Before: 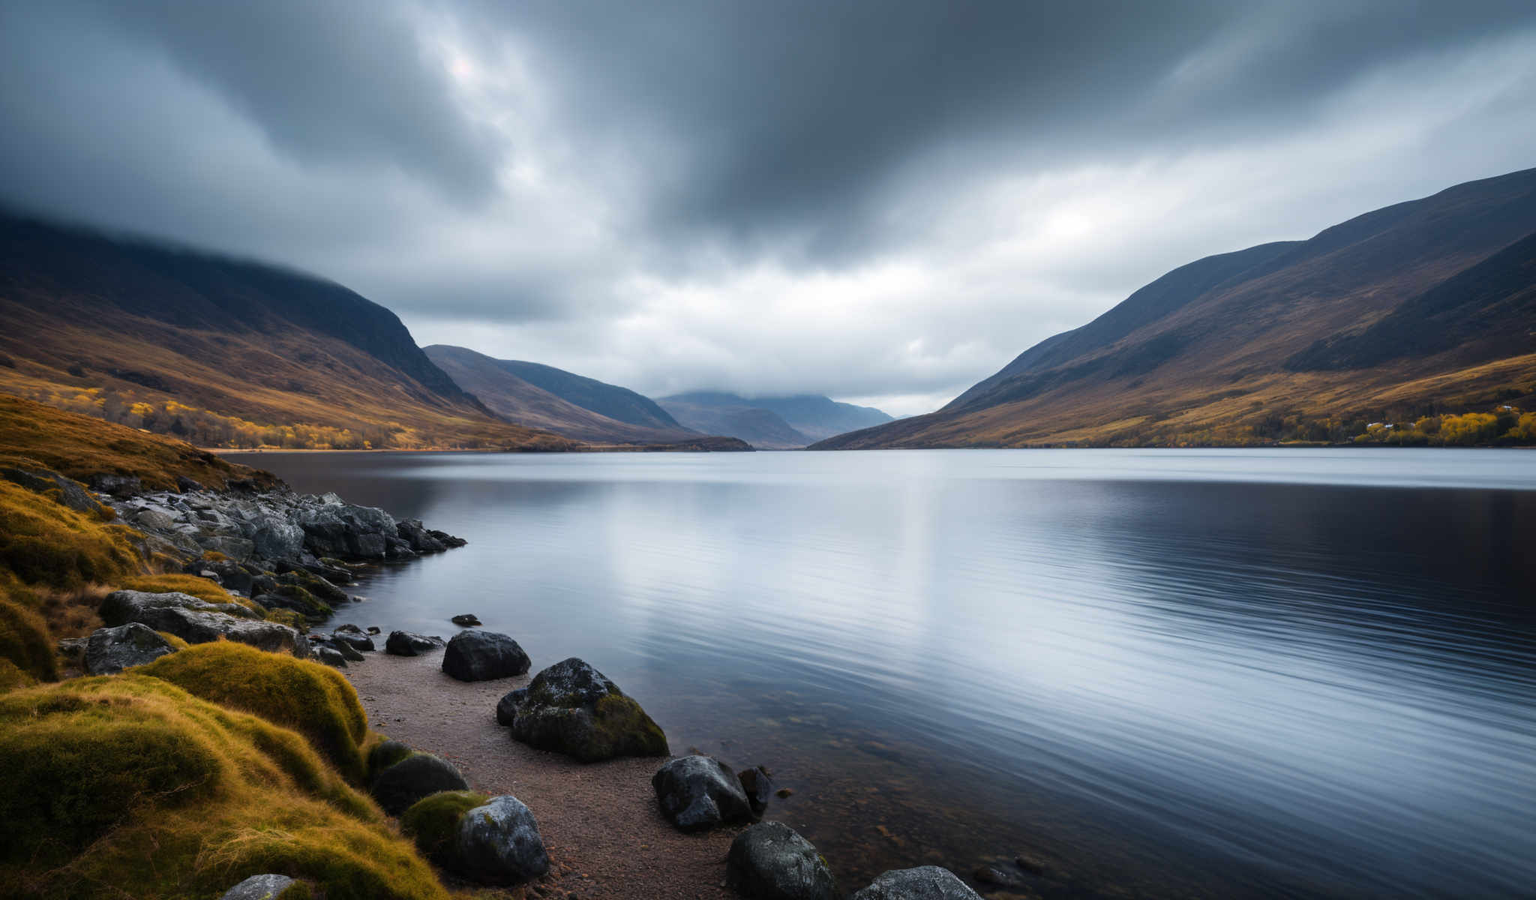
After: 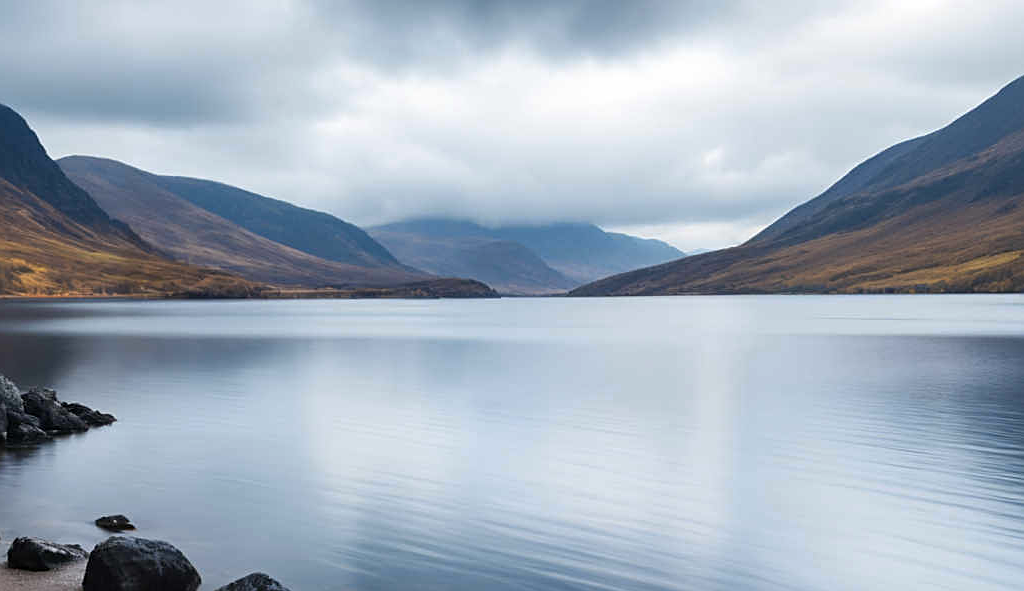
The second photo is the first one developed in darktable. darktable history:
color zones: curves: ch0 [(0.068, 0.464) (0.25, 0.5) (0.48, 0.508) (0.75, 0.536) (0.886, 0.476) (0.967, 0.456)]; ch1 [(0.066, 0.456) (0.25, 0.5) (0.616, 0.508) (0.746, 0.56) (0.934, 0.444)]
sharpen: on, module defaults
crop: left 24.767%, top 25.376%, right 25.216%, bottom 25.325%
